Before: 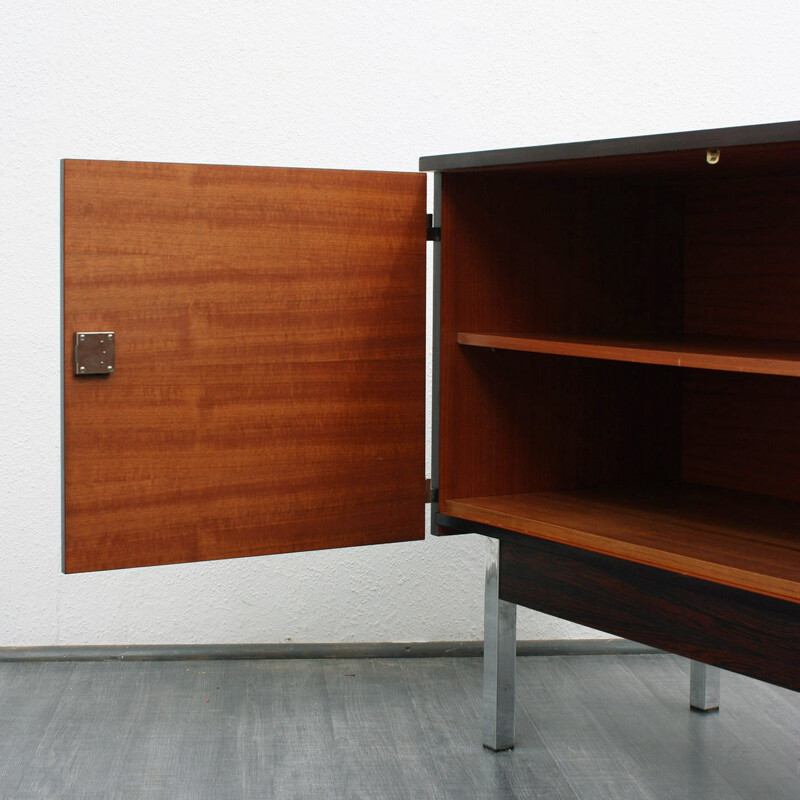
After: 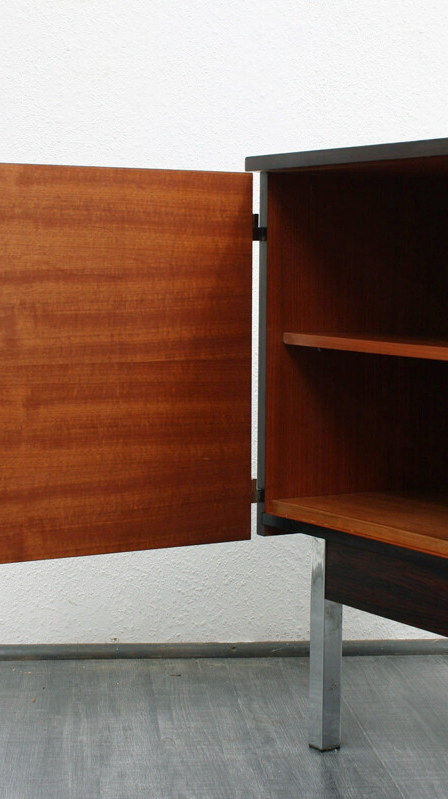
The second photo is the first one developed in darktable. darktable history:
crop: left 21.839%, right 22.149%, bottom 0.005%
